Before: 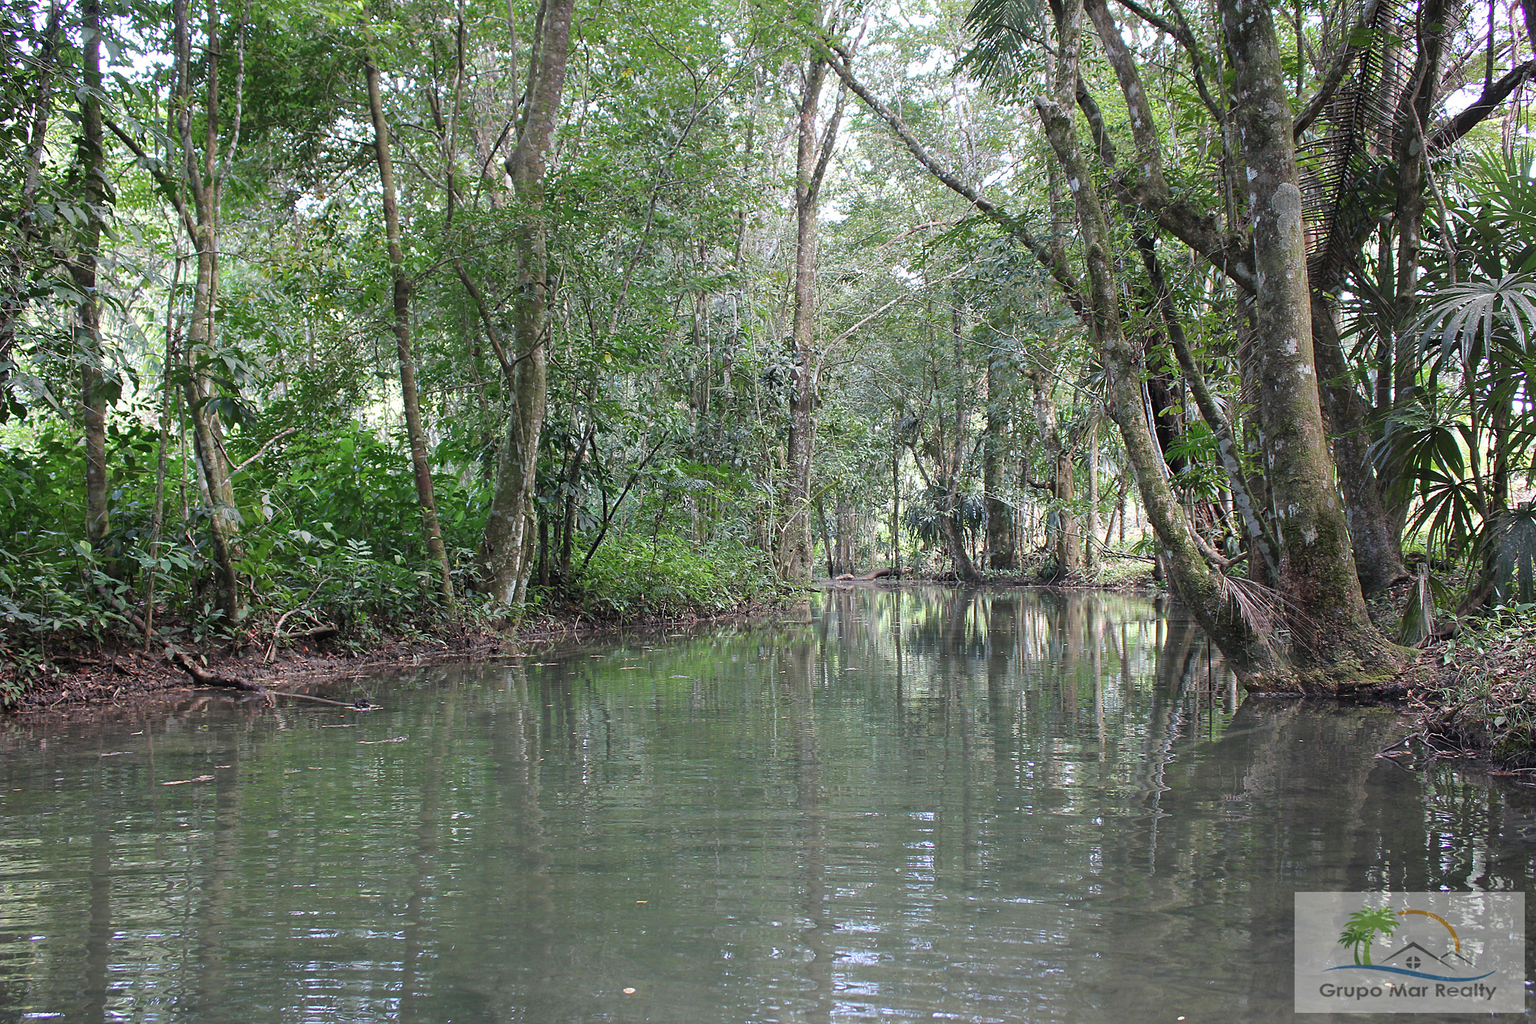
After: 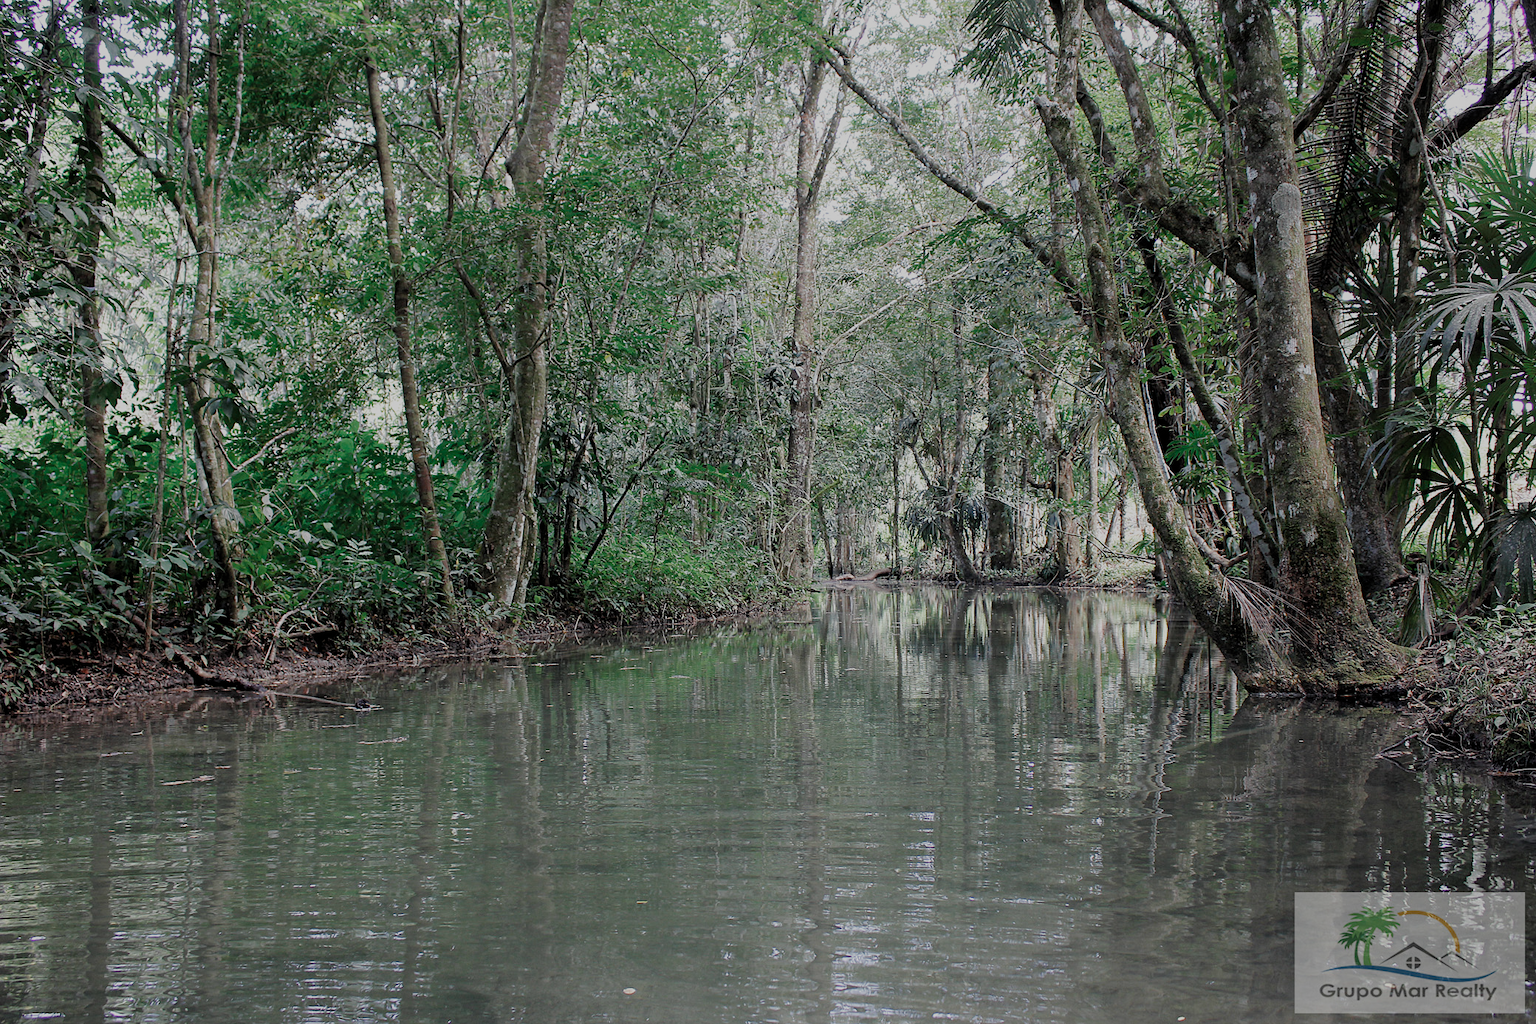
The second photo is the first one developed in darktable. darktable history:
exposure: black level correction 0.009, exposure -0.166 EV, compensate highlight preservation false
filmic rgb: black relative exposure -7.65 EV, white relative exposure 4.56 EV, hardness 3.61, preserve chrominance no, color science v5 (2021), contrast in shadows safe, contrast in highlights safe
color zones: curves: ch0 [(0, 0.5) (0.125, 0.4) (0.25, 0.5) (0.375, 0.4) (0.5, 0.4) (0.625, 0.35) (0.75, 0.35) (0.875, 0.5)]; ch1 [(0, 0.35) (0.125, 0.45) (0.25, 0.35) (0.375, 0.35) (0.5, 0.35) (0.625, 0.35) (0.75, 0.45) (0.875, 0.35)]; ch2 [(0, 0.6) (0.125, 0.5) (0.25, 0.5) (0.375, 0.6) (0.5, 0.6) (0.625, 0.5) (0.75, 0.5) (0.875, 0.5)]
